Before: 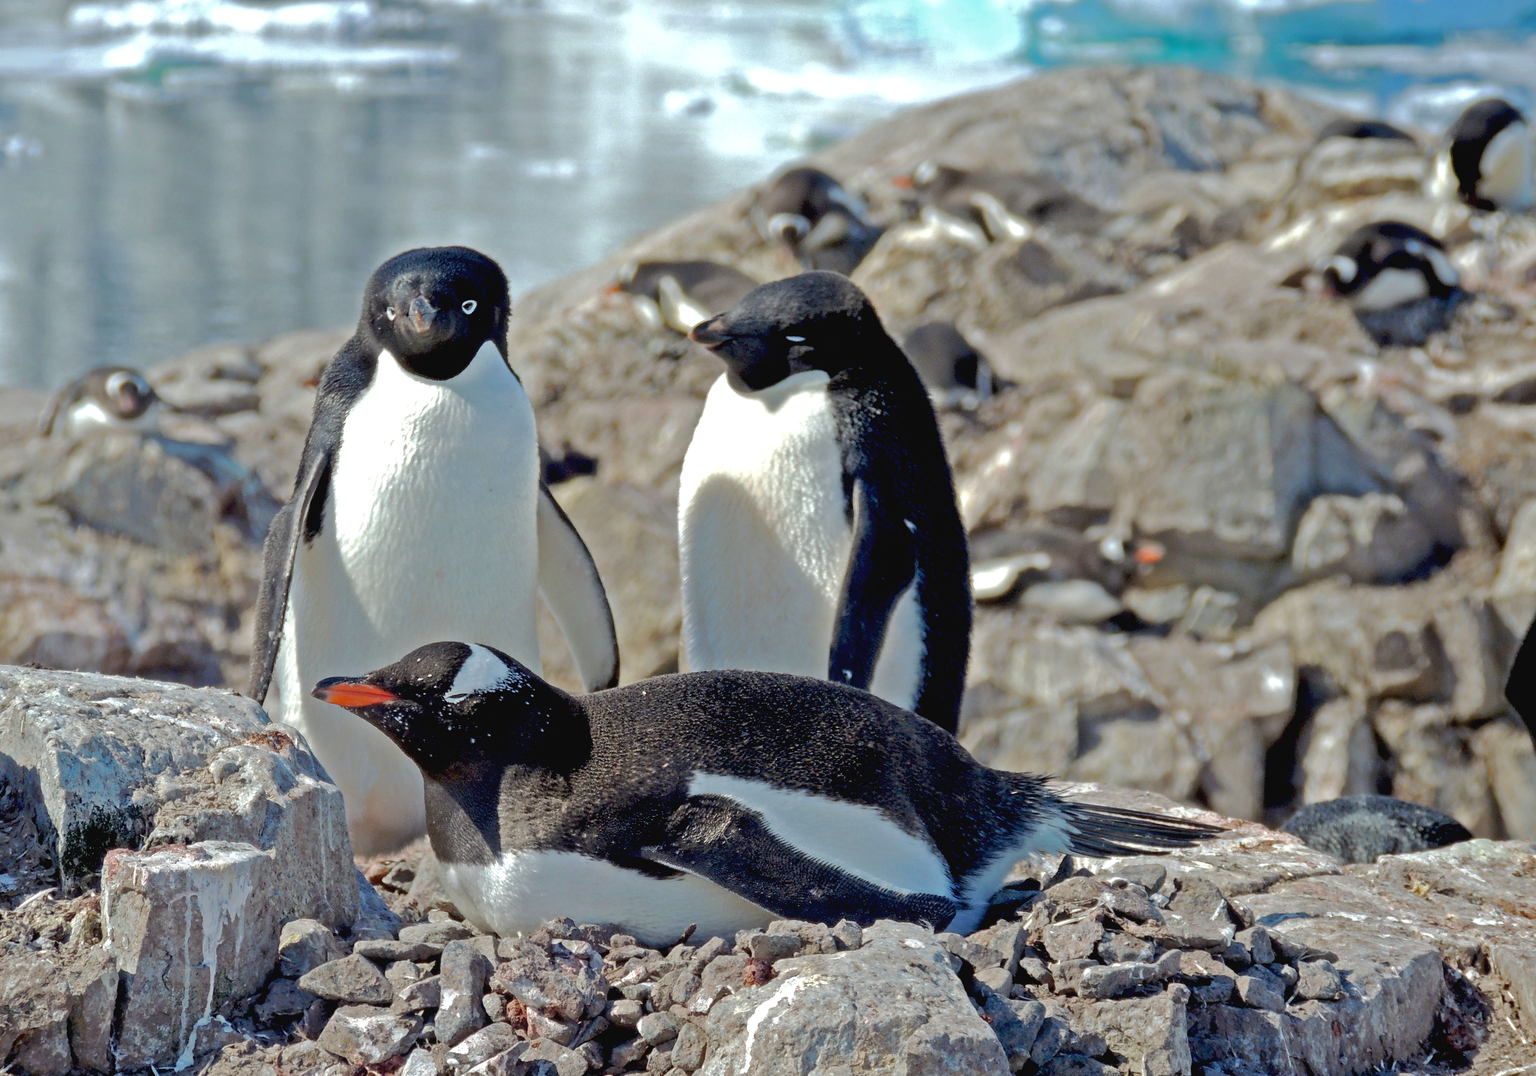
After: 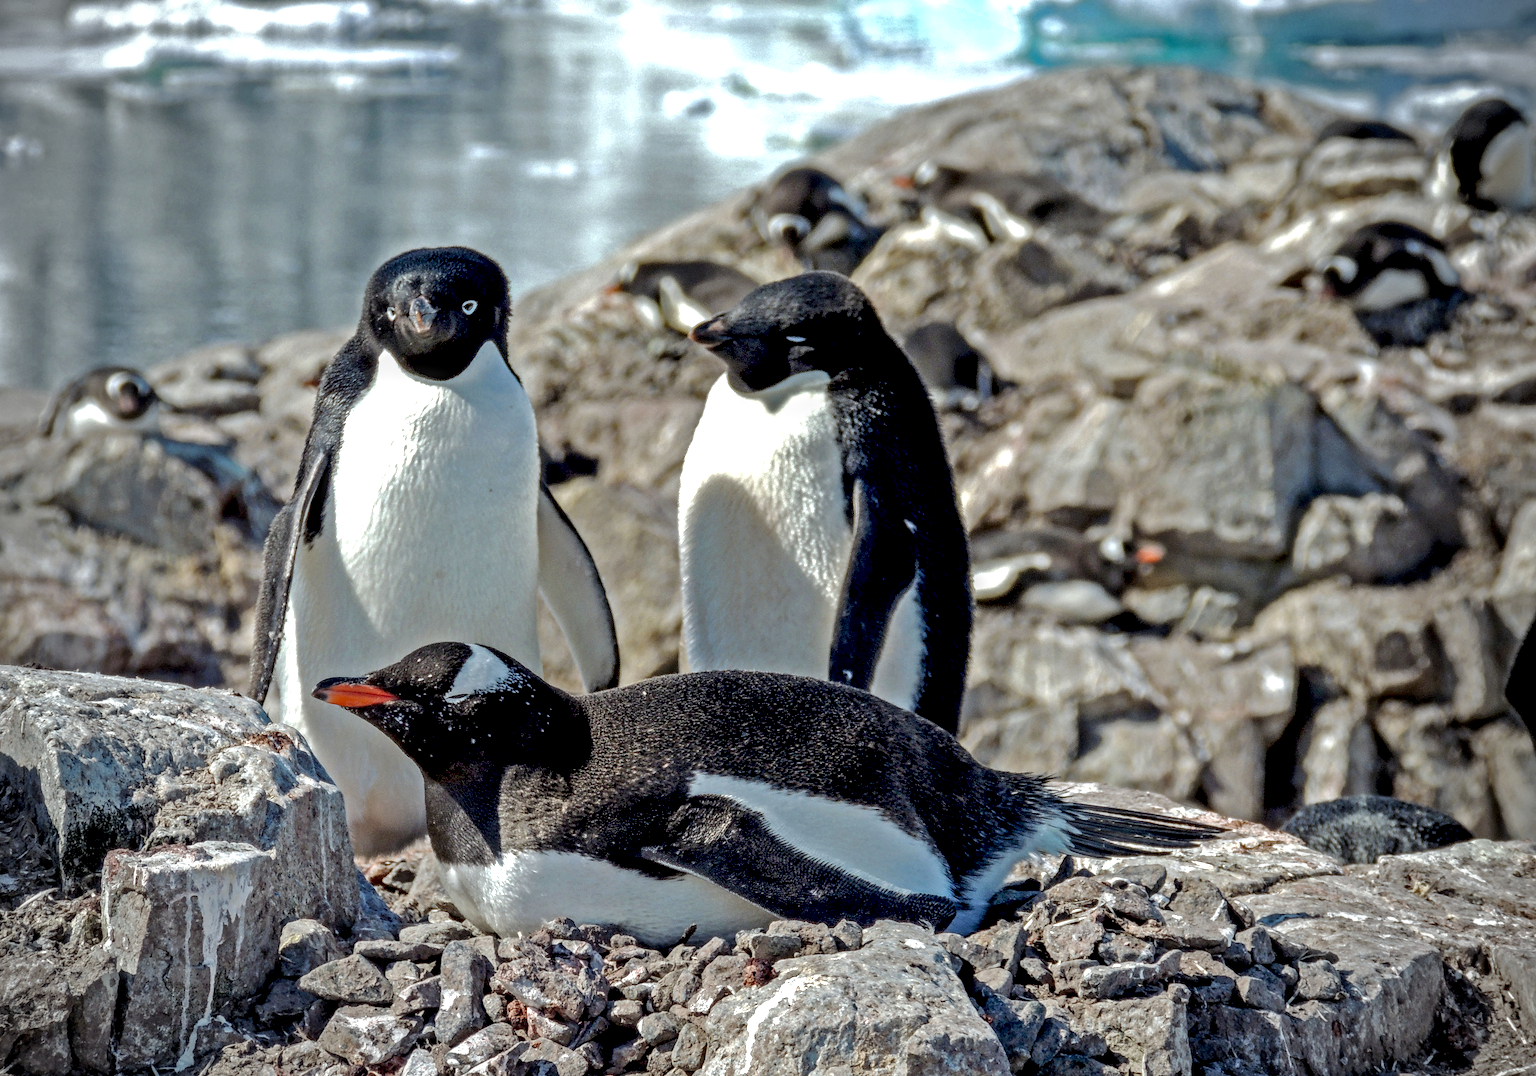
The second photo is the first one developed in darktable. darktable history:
vignetting: fall-off start 73.36%, unbound false
local contrast: highlights 10%, shadows 36%, detail 184%, midtone range 0.475
